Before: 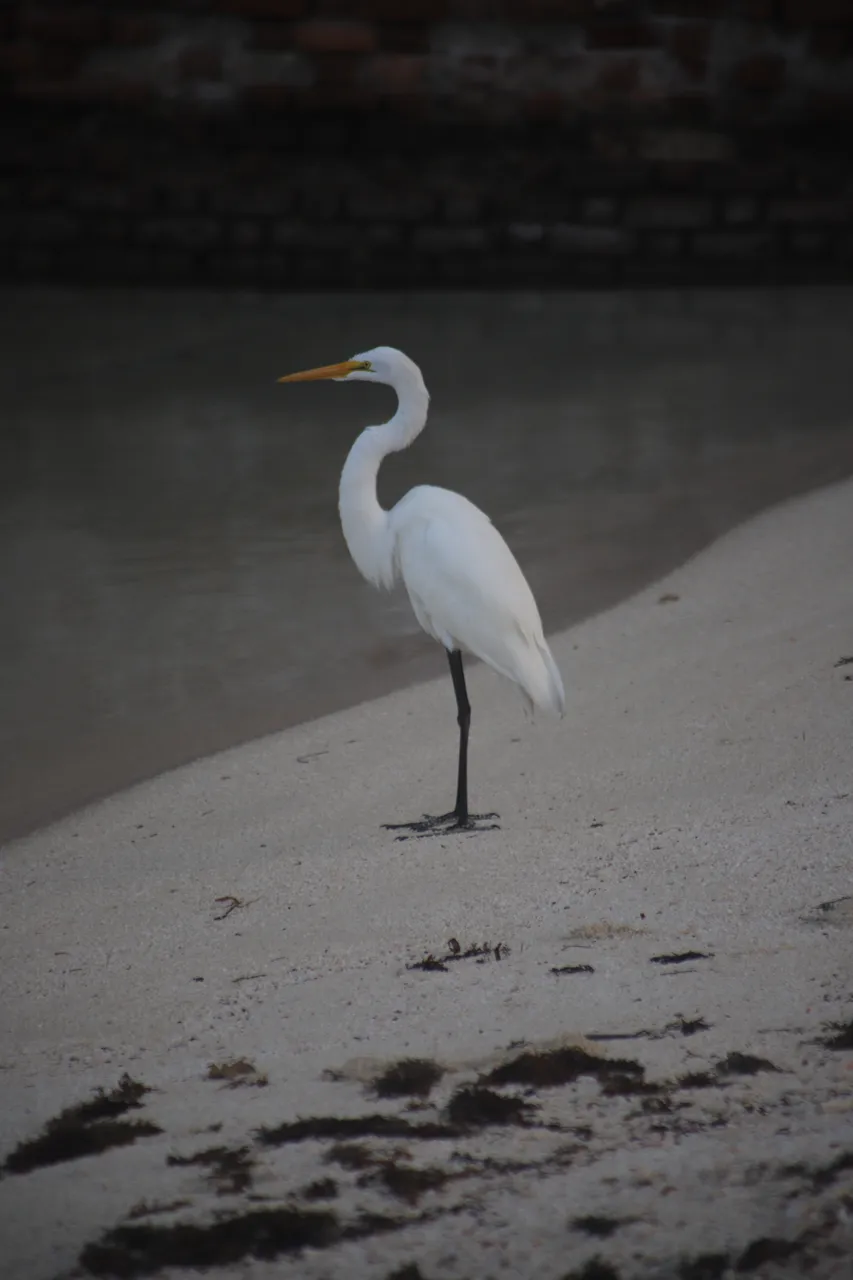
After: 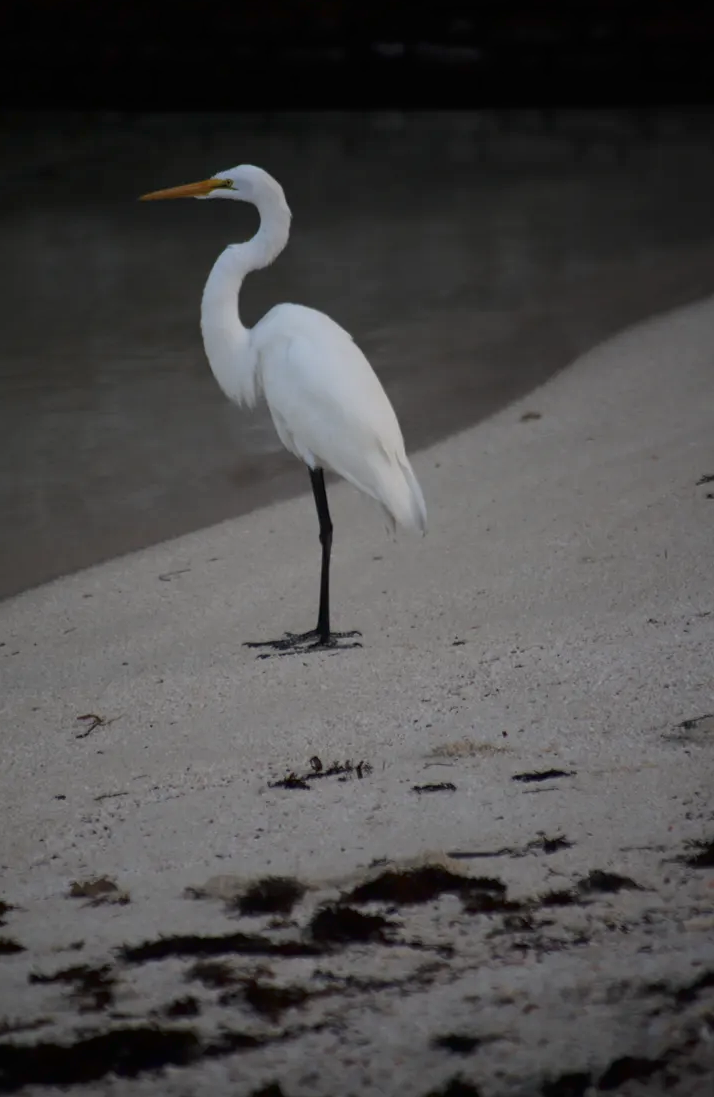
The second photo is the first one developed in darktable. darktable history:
crop: left 16.28%, top 14.231%
tone curve: curves: ch0 [(0, 0) (0.118, 0.034) (0.182, 0.124) (0.265, 0.214) (0.504, 0.508) (0.783, 0.825) (1, 1)], color space Lab, independent channels, preserve colors none
exposure: exposure -0.065 EV, compensate highlight preservation false
